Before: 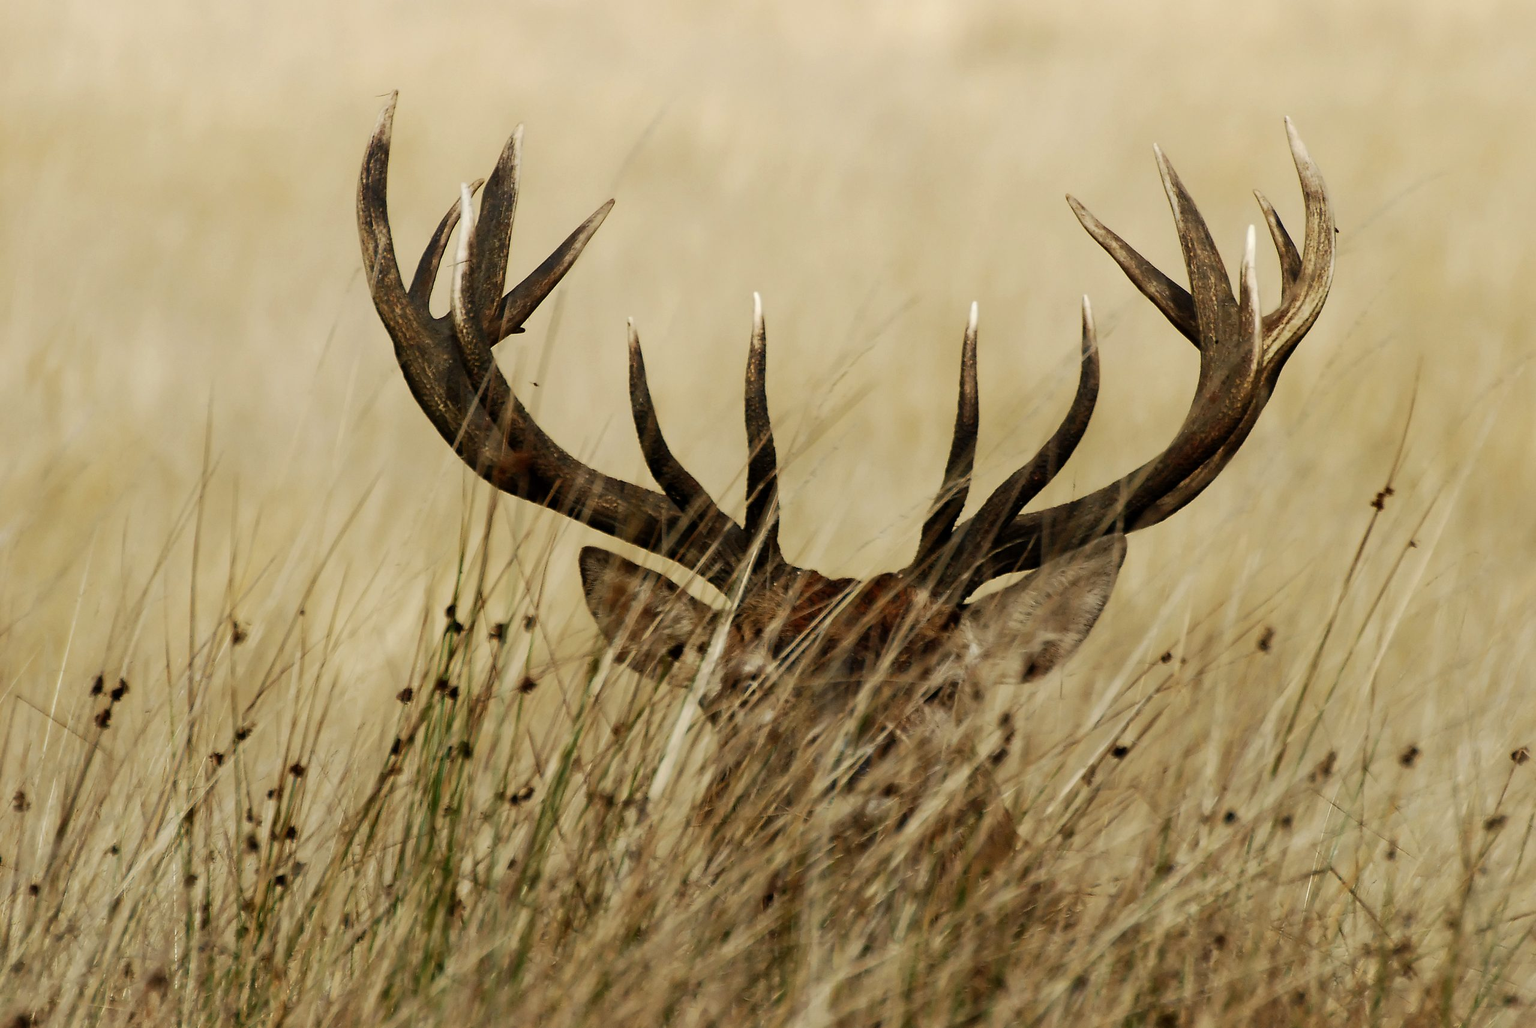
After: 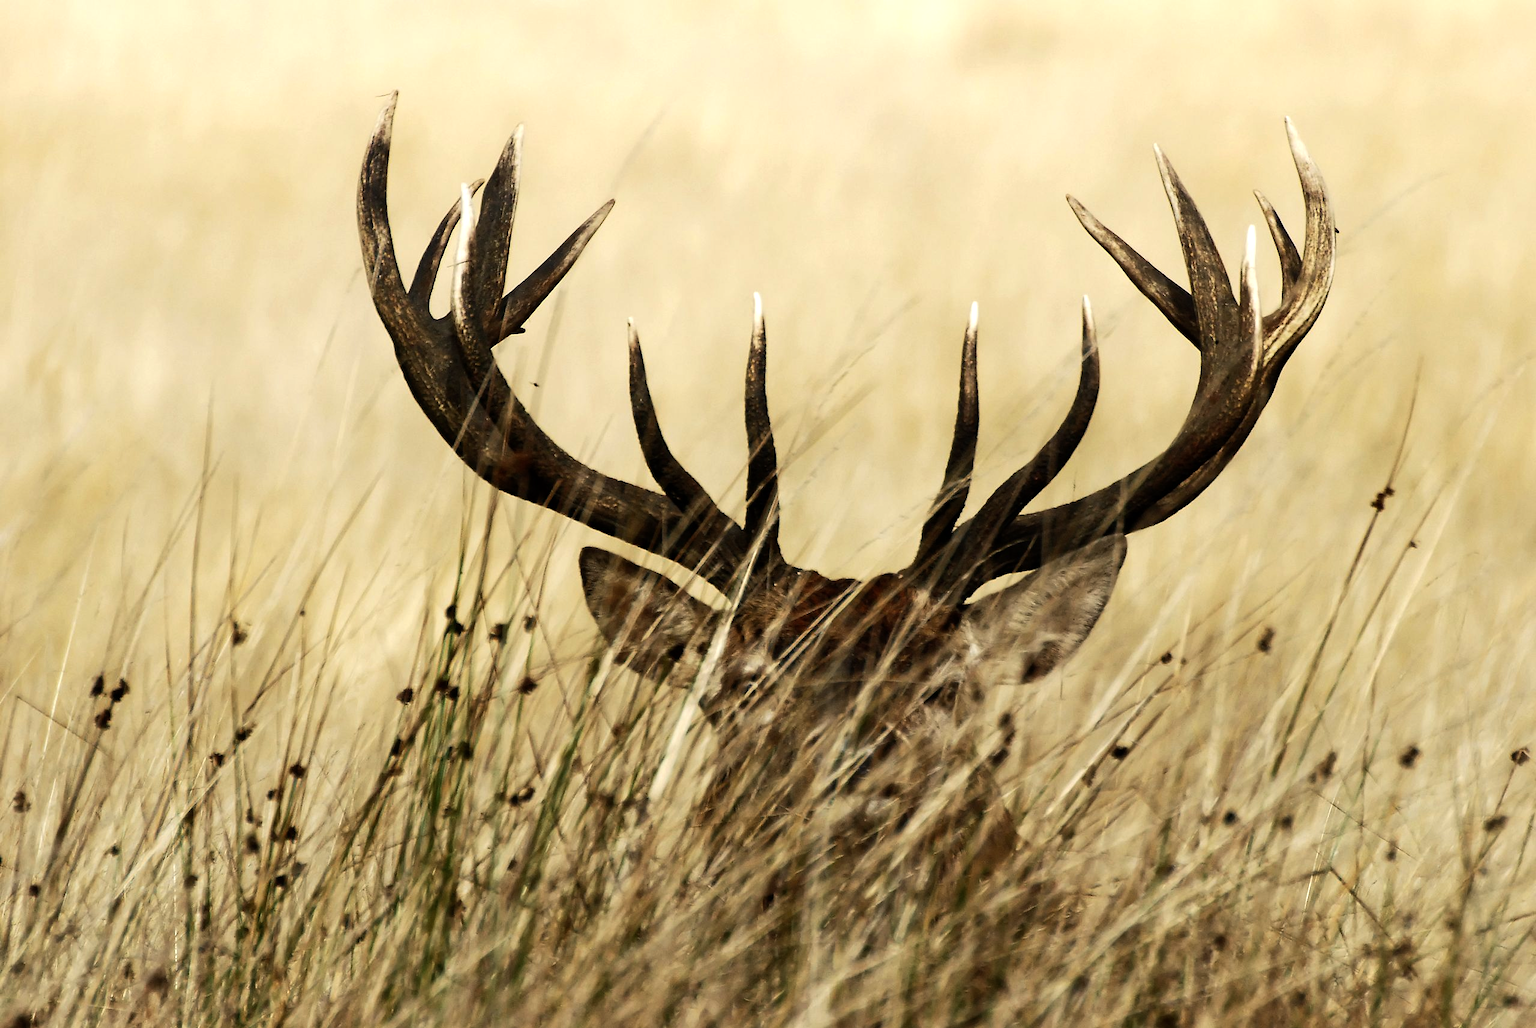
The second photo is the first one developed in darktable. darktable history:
tone equalizer: -8 EV -0.76 EV, -7 EV -0.73 EV, -6 EV -0.596 EV, -5 EV -0.415 EV, -3 EV 0.404 EV, -2 EV 0.6 EV, -1 EV 0.677 EV, +0 EV 0.769 EV, edges refinement/feathering 500, mask exposure compensation -1.57 EV, preserve details no
